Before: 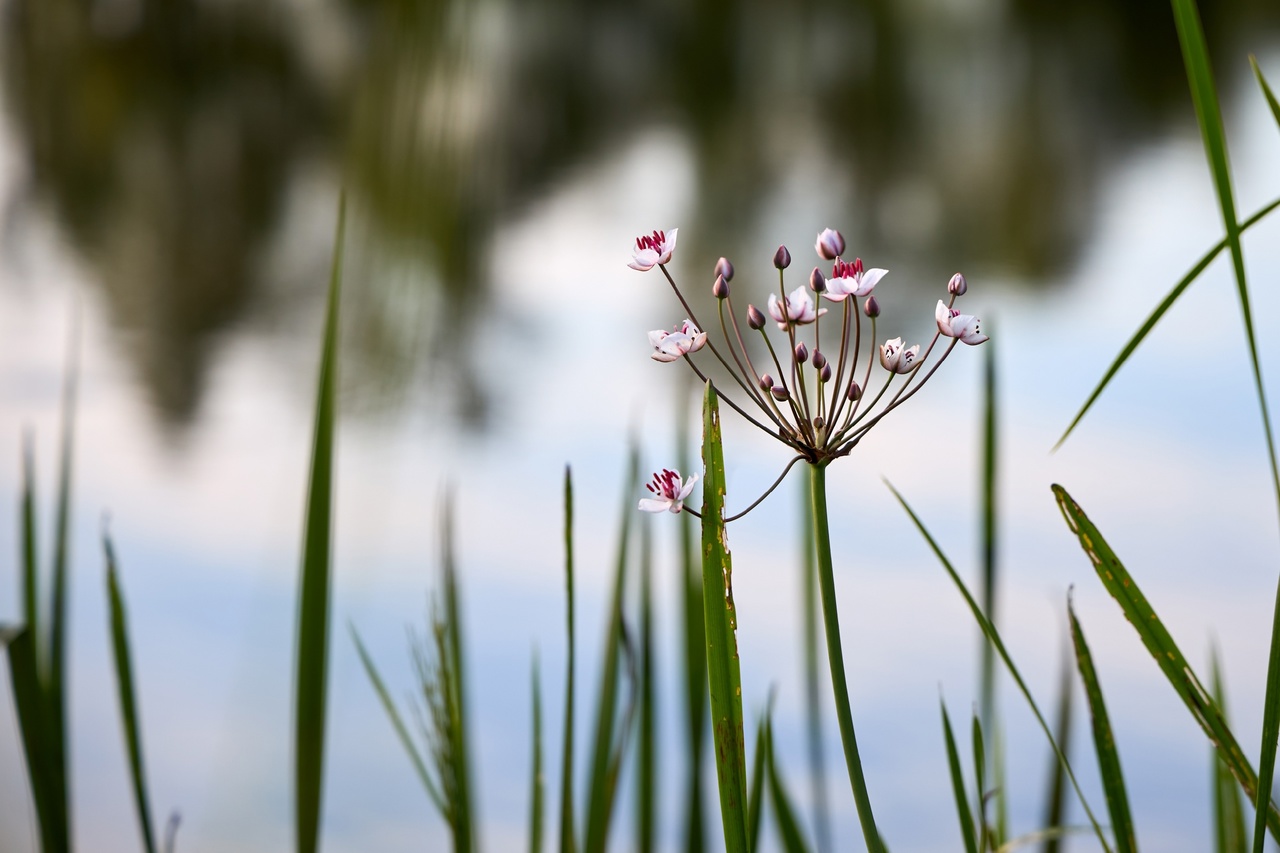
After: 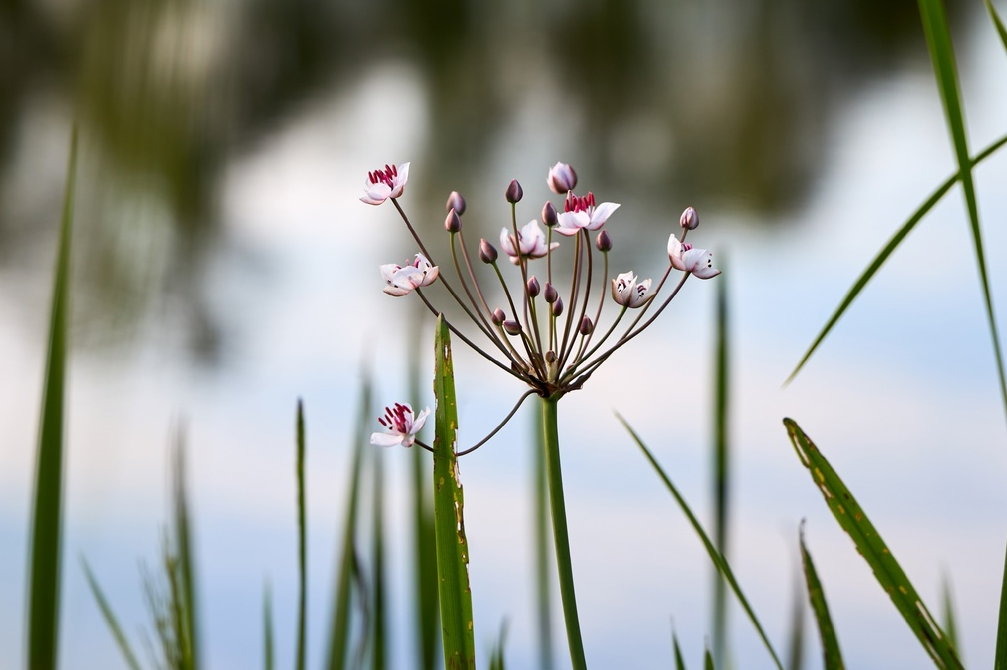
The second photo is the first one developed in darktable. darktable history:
crop and rotate: left 20.942%, top 7.743%, right 0.37%, bottom 13.631%
